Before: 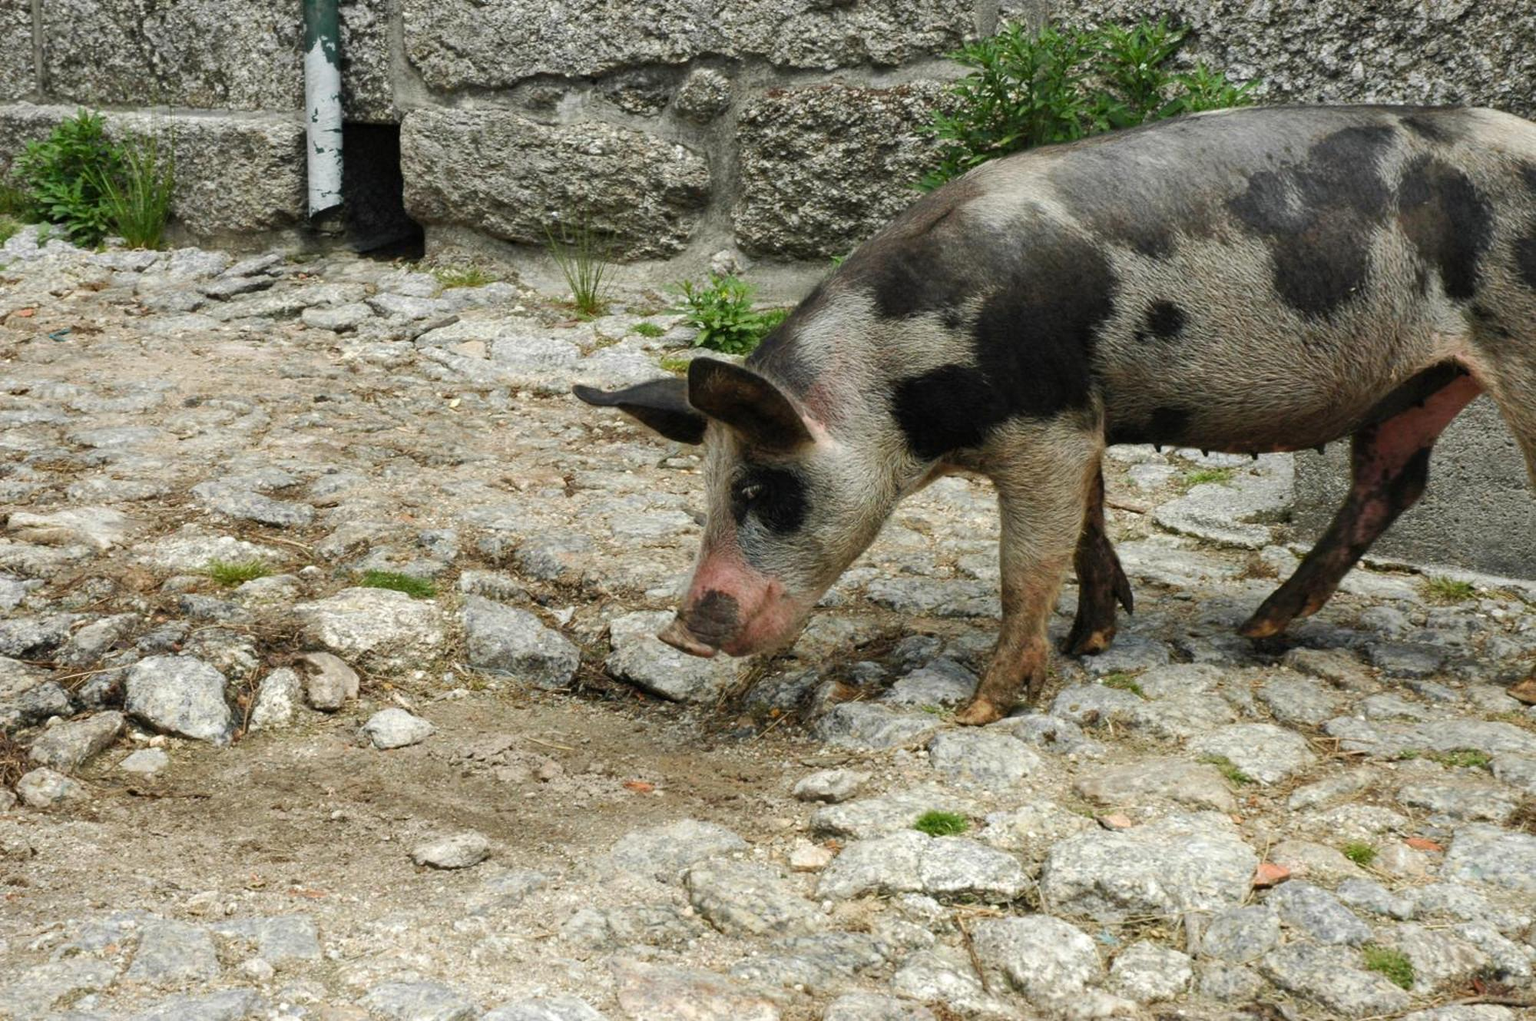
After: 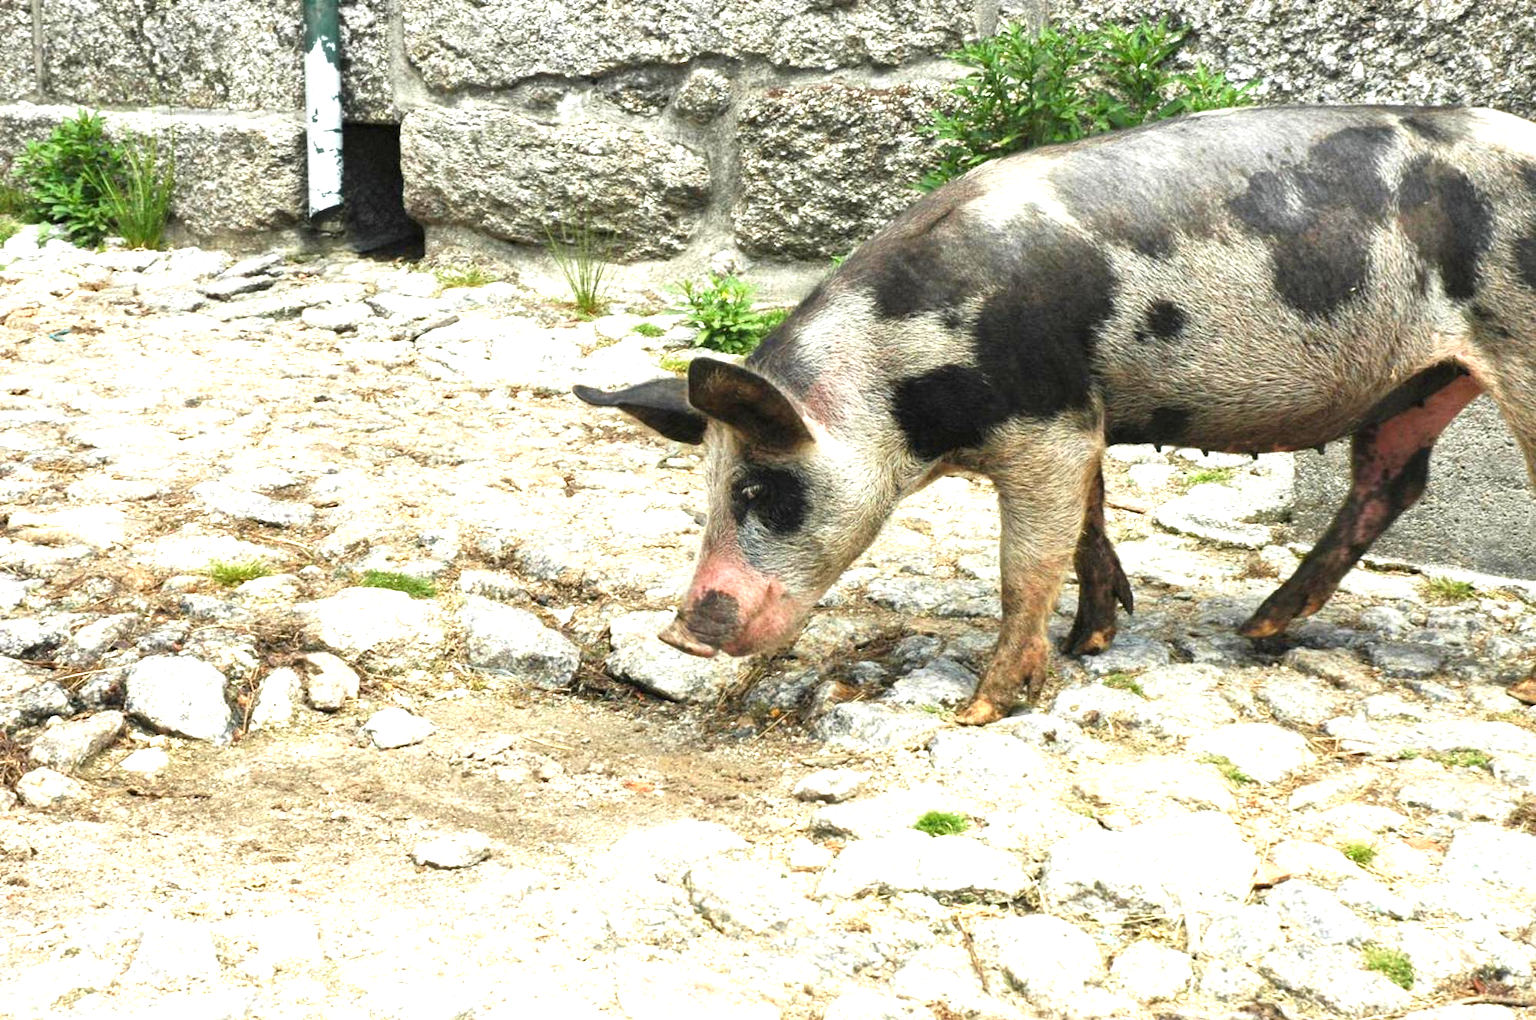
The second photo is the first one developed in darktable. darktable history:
exposure: black level correction 0, exposure 1.455 EV, compensate highlight preservation false
